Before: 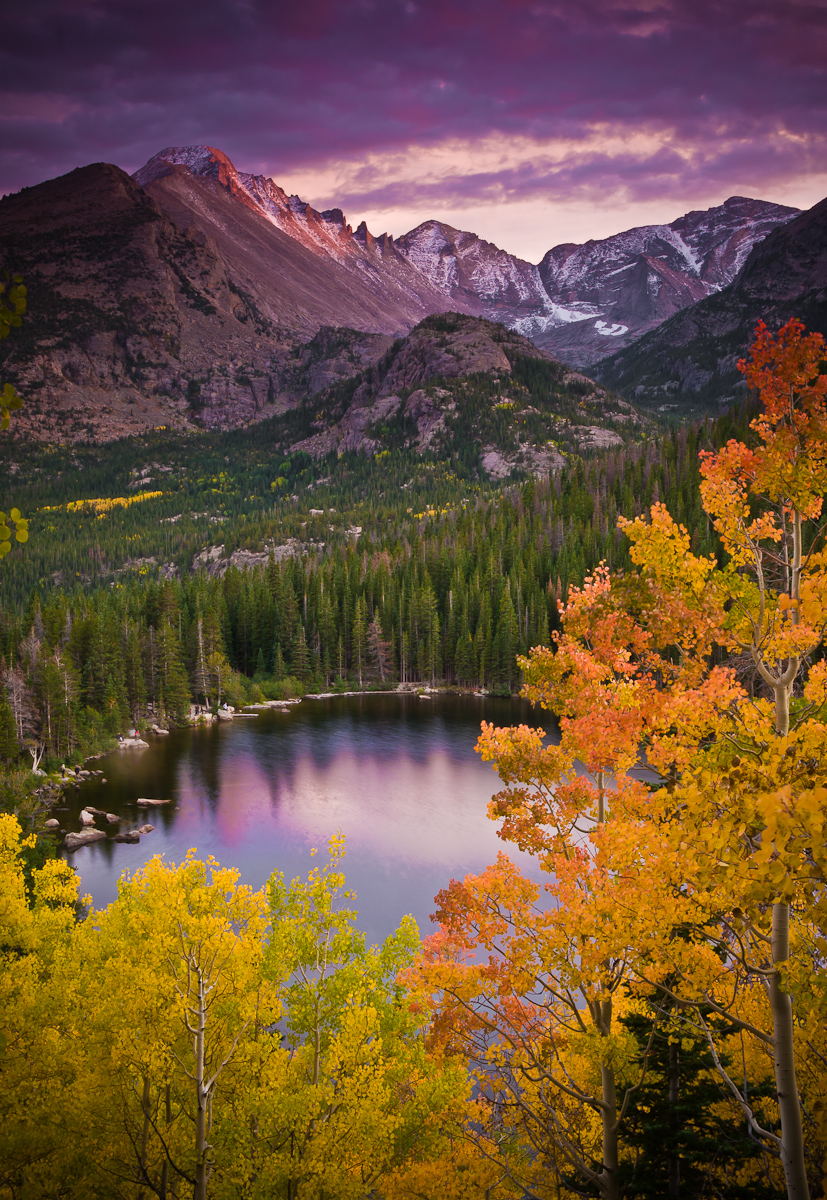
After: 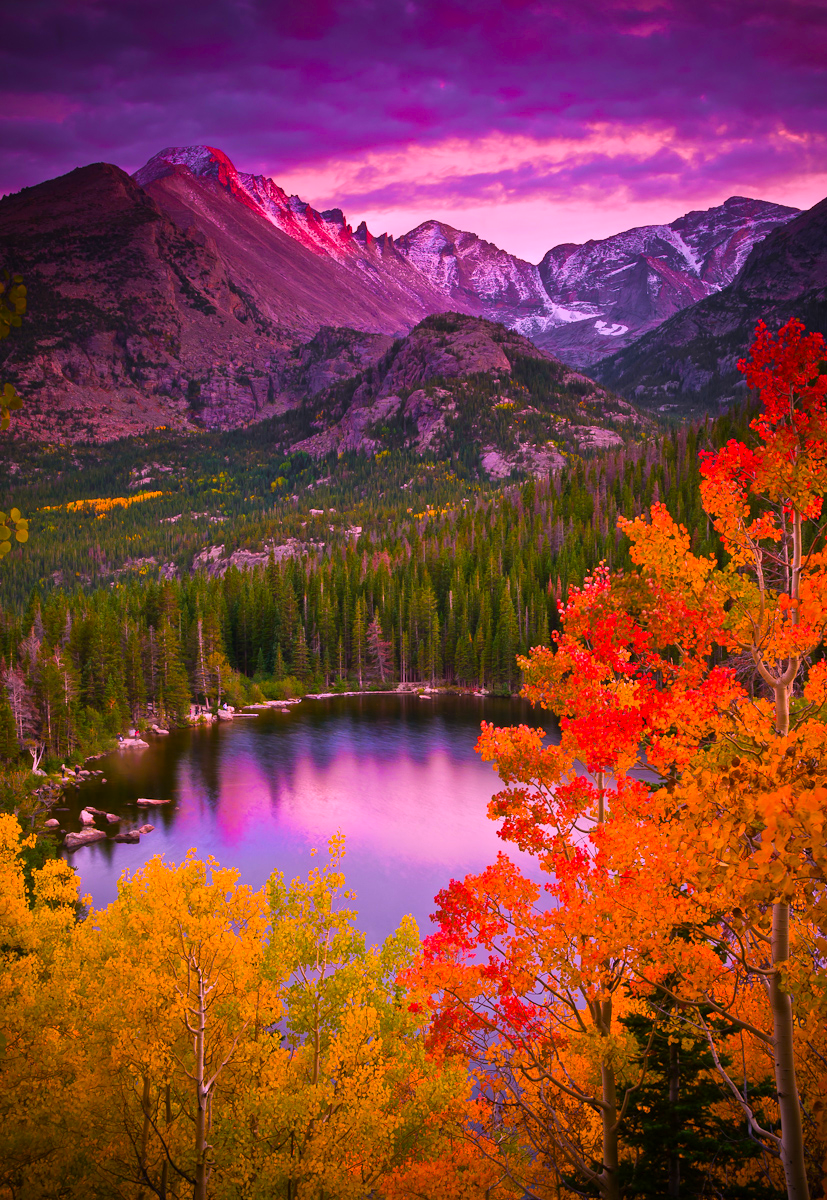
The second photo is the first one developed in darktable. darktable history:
color correction: highlights a* 19.25, highlights b* -11.55, saturation 1.69
